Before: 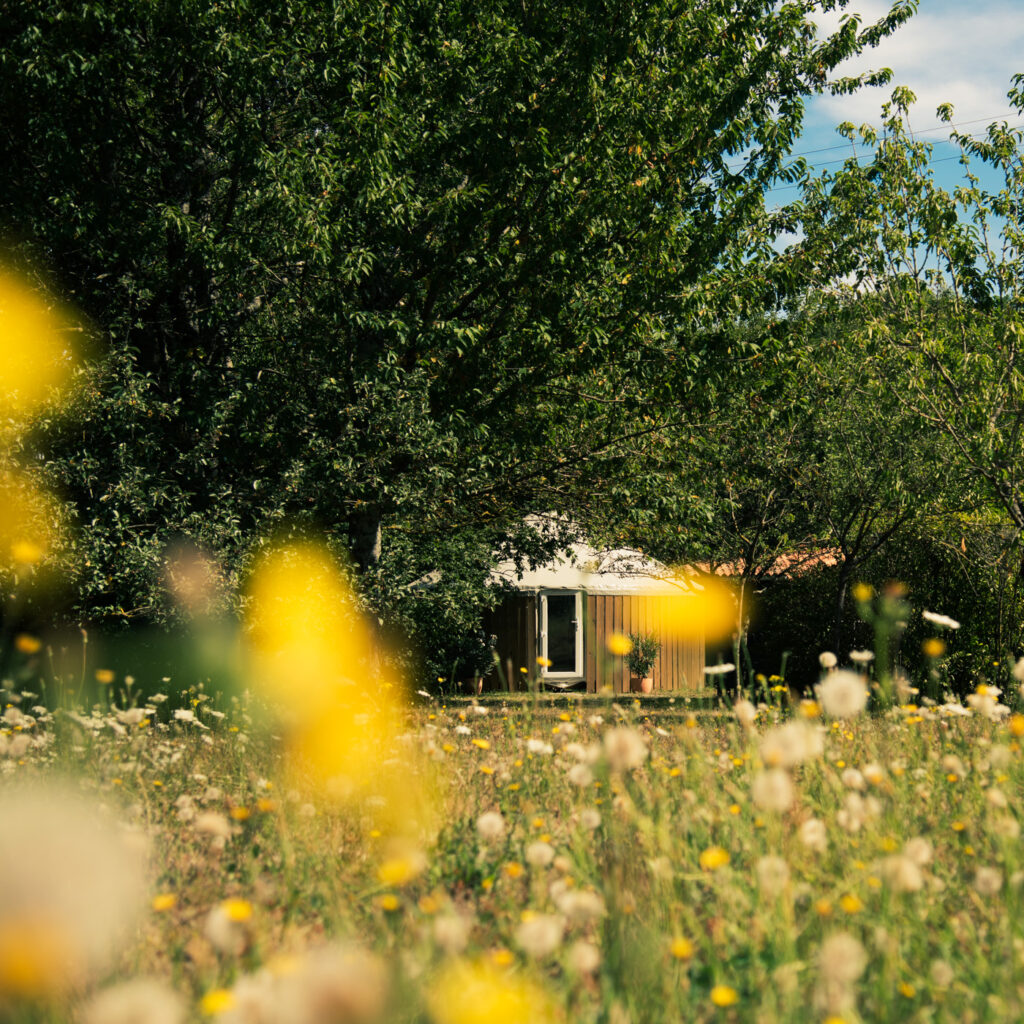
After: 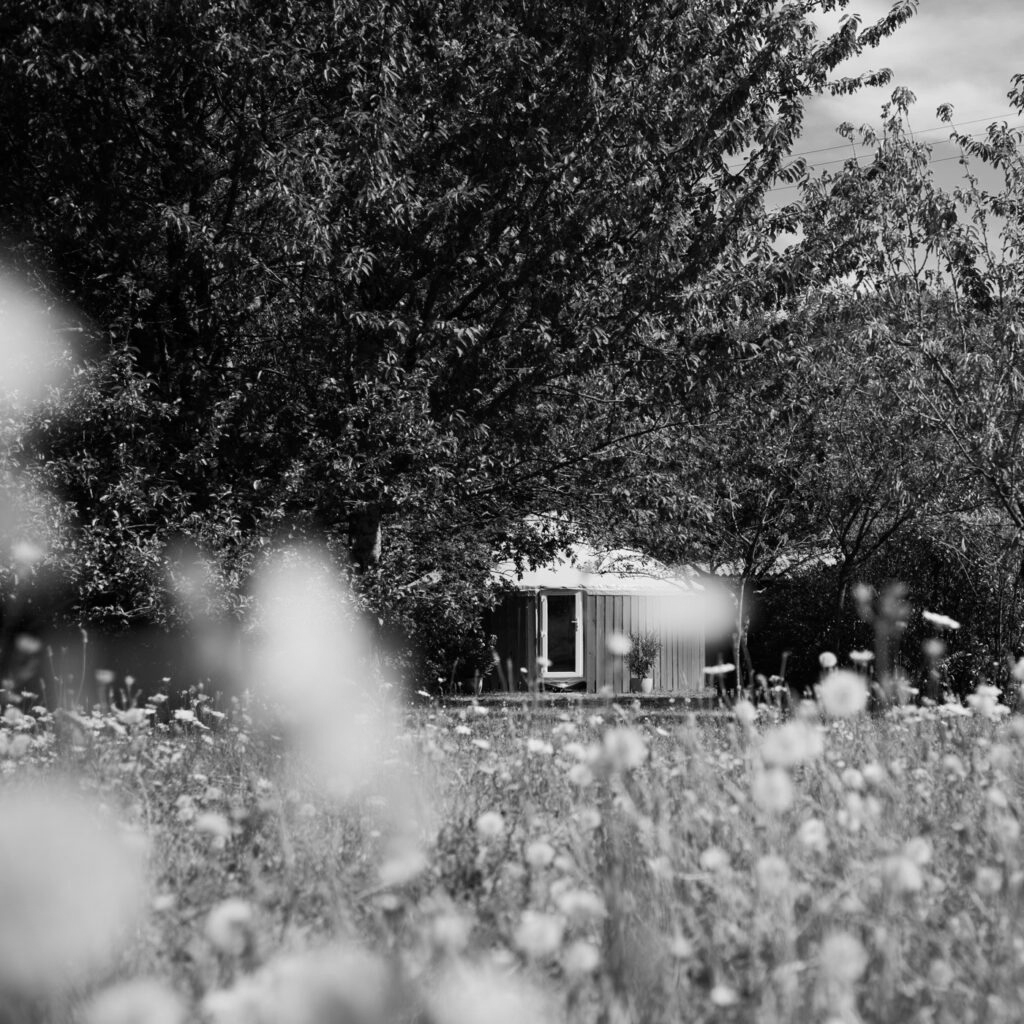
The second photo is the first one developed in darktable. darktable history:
white balance: red 1.009, blue 1.027
monochrome: a -35.87, b 49.73, size 1.7
